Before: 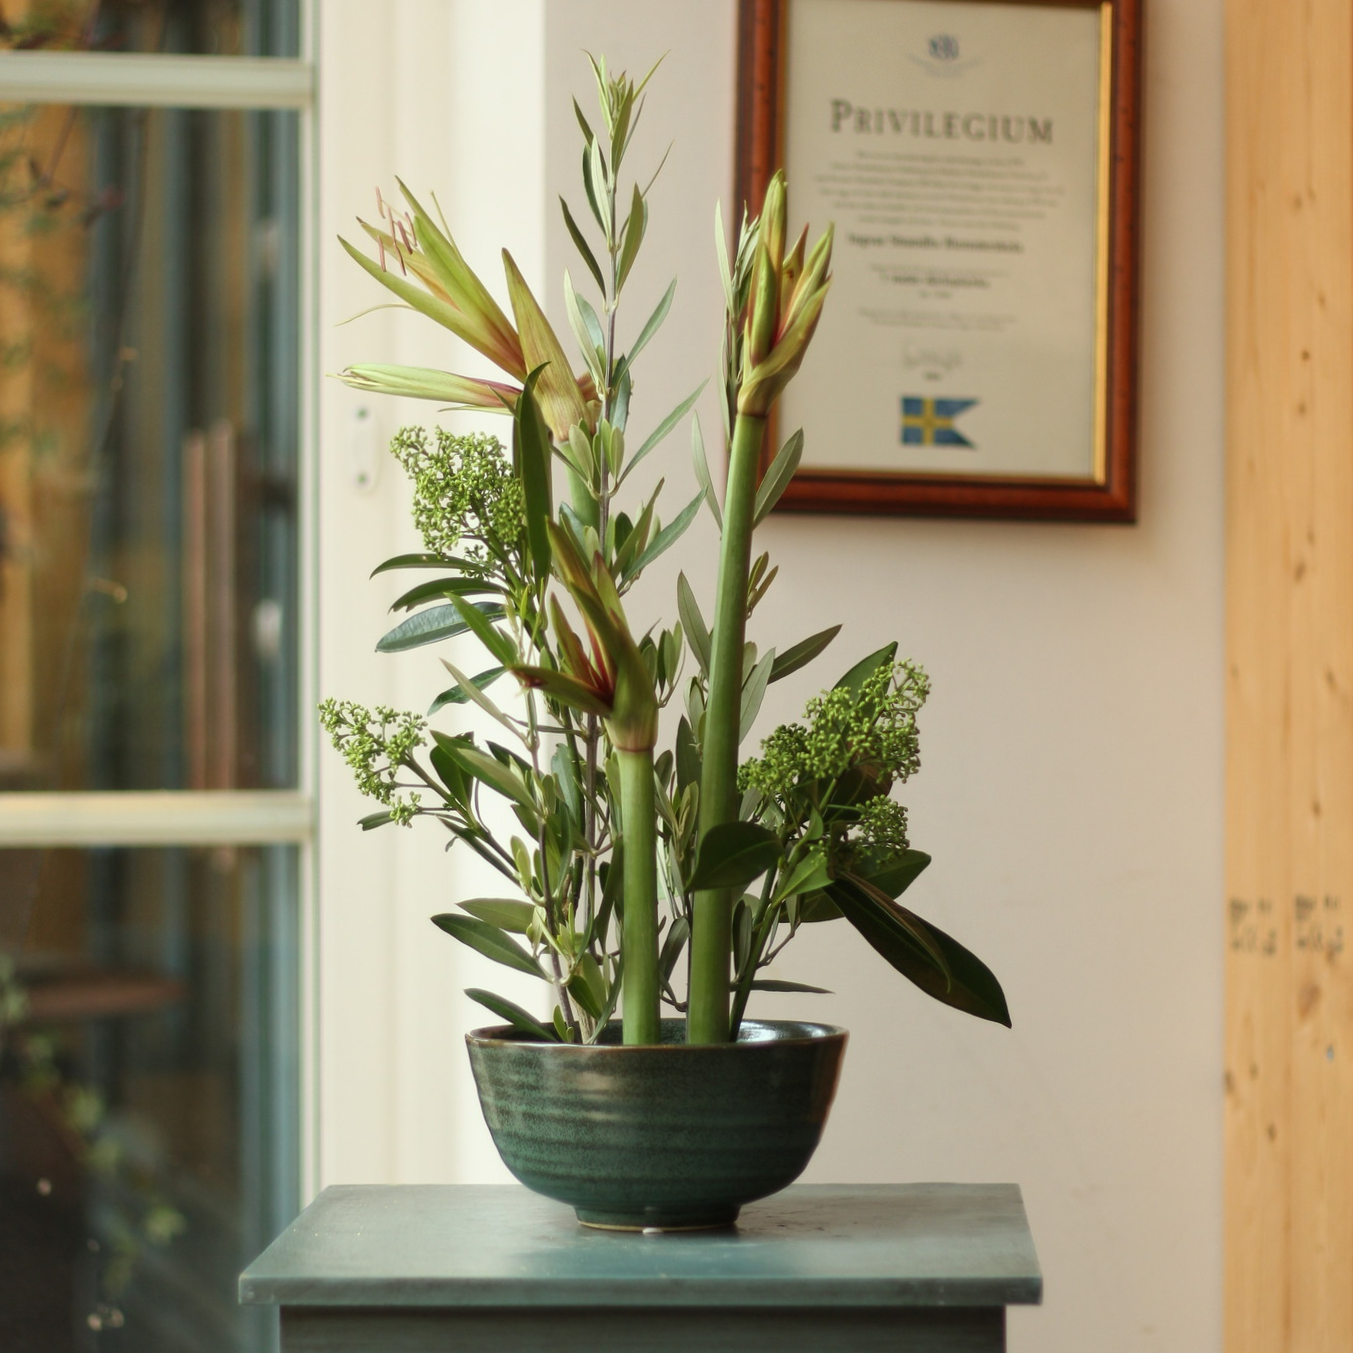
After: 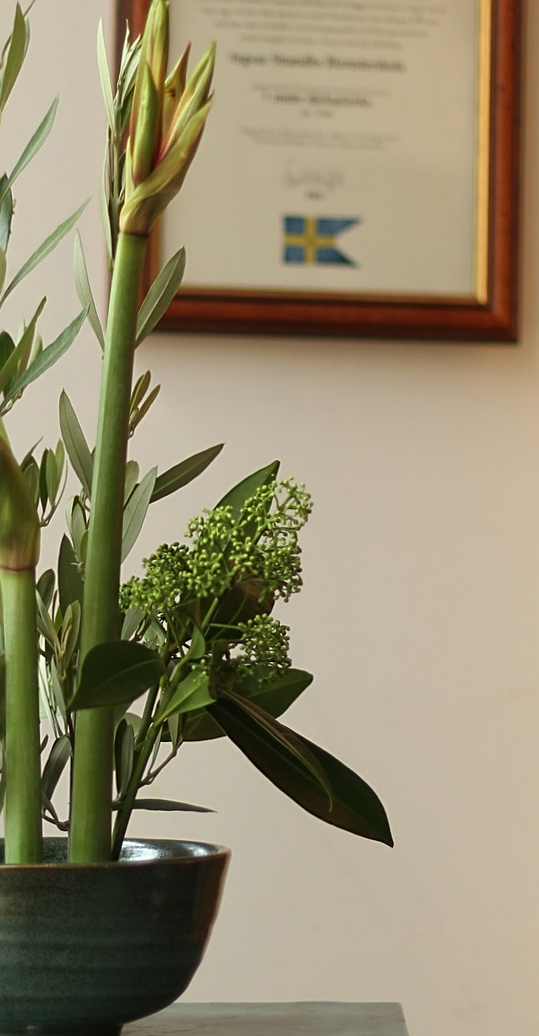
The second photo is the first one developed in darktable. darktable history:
sharpen: on, module defaults
crop: left 45.721%, top 13.393%, right 14.118%, bottom 10.01%
